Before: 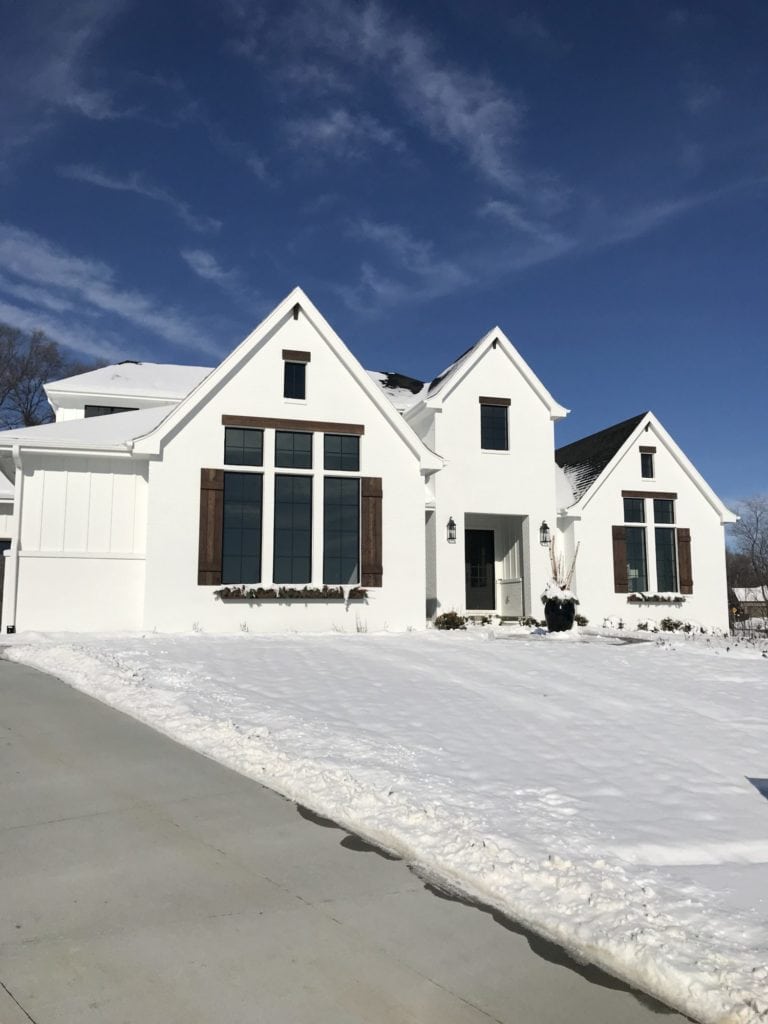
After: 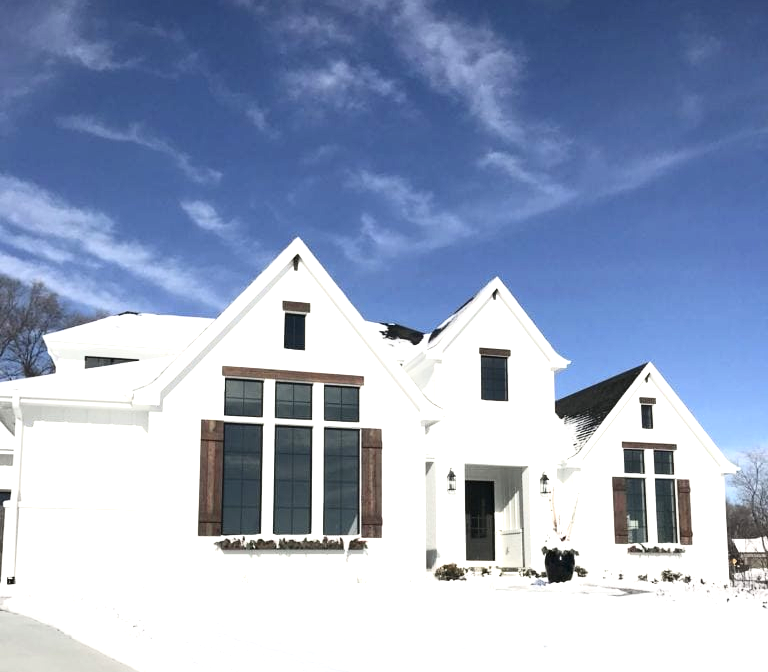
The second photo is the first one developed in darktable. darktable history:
color zones: curves: ch0 [(0, 0.558) (0.143, 0.559) (0.286, 0.529) (0.429, 0.505) (0.571, 0.5) (0.714, 0.5) (0.857, 0.5) (1, 0.558)]; ch1 [(0, 0.469) (0.01, 0.469) (0.12, 0.446) (0.248, 0.469) (0.5, 0.5) (0.748, 0.5) (0.99, 0.469) (1, 0.469)]
crop and rotate: top 4.848%, bottom 29.503%
exposure: black level correction 0, exposure 1 EV, compensate exposure bias true, compensate highlight preservation false
tone curve: curves: ch0 [(0, 0.003) (0.117, 0.101) (0.257, 0.246) (0.408, 0.432) (0.632, 0.716) (0.795, 0.884) (1, 1)]; ch1 [(0, 0) (0.227, 0.197) (0.405, 0.421) (0.501, 0.501) (0.522, 0.526) (0.546, 0.564) (0.589, 0.602) (0.696, 0.761) (0.976, 0.992)]; ch2 [(0, 0) (0.208, 0.176) (0.377, 0.38) (0.5, 0.5) (0.537, 0.534) (0.571, 0.577) (0.627, 0.64) (0.698, 0.76) (1, 1)], color space Lab, independent channels, preserve colors none
